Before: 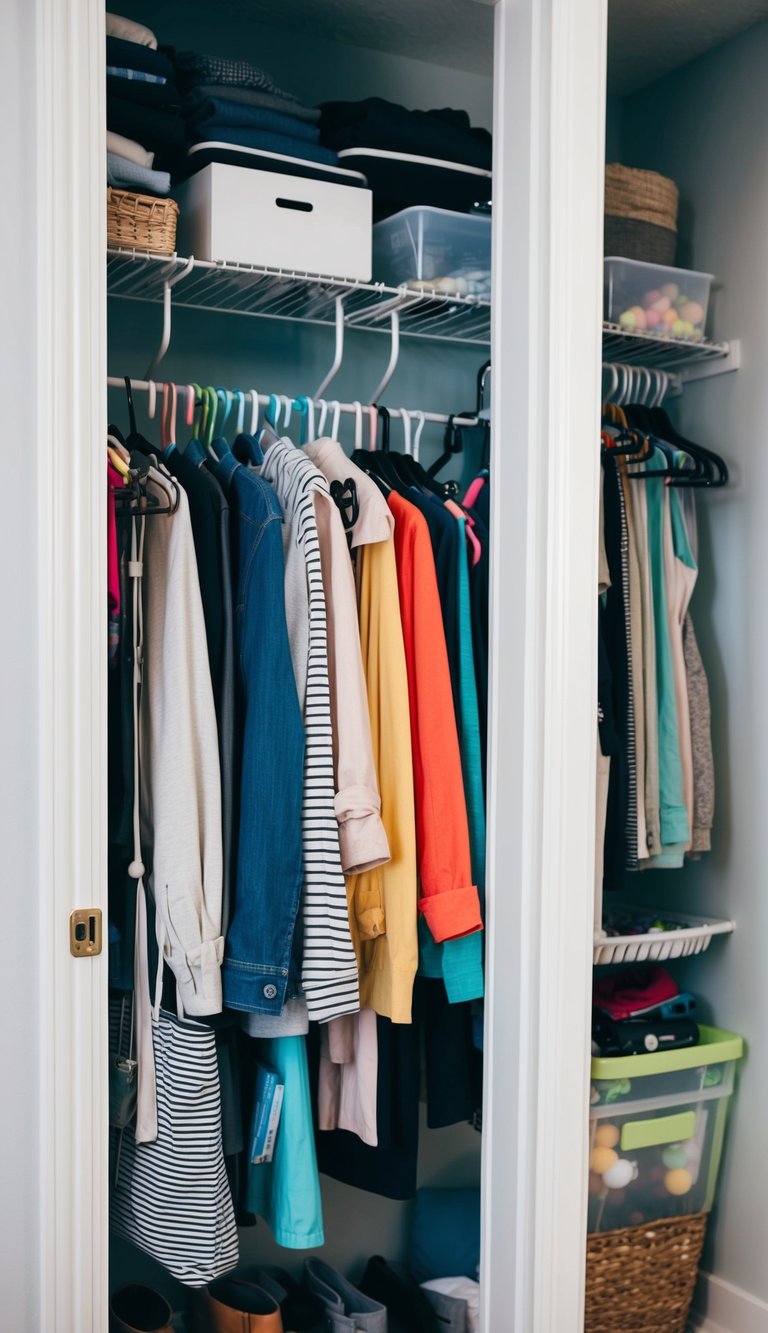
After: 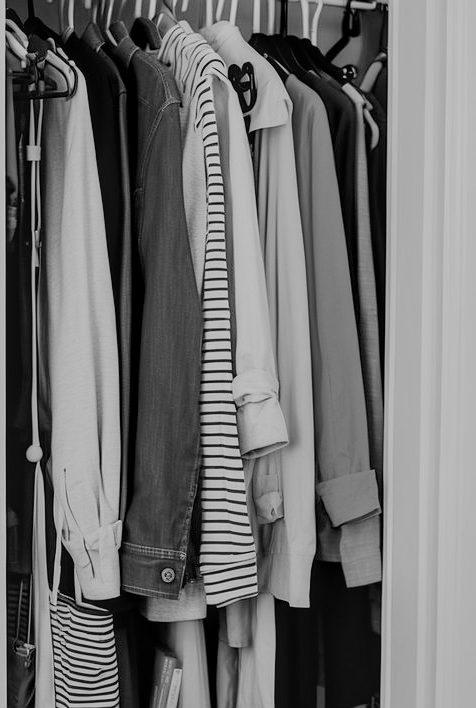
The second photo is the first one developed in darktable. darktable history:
color balance: lift [1.004, 1.002, 1.002, 0.998], gamma [1, 1.007, 1.002, 0.993], gain [1, 0.977, 1.013, 1.023], contrast -3.64%
filmic rgb: black relative exposure -7.15 EV, white relative exposure 5.36 EV, hardness 3.02, color science v6 (2022)
monochrome: a -4.13, b 5.16, size 1
crop: left 13.312%, top 31.28%, right 24.627%, bottom 15.582%
sharpen: radius 1
local contrast: on, module defaults
shadows and highlights: soften with gaussian
